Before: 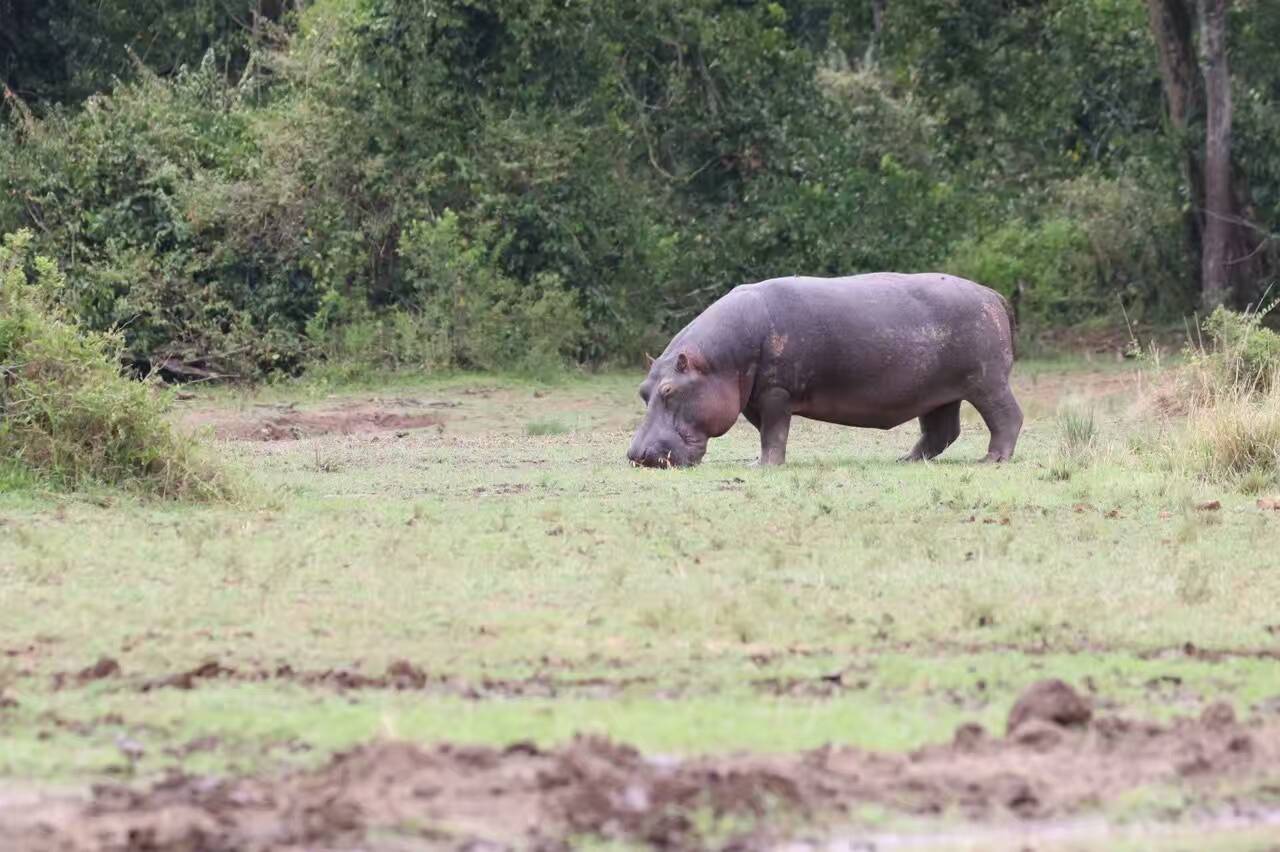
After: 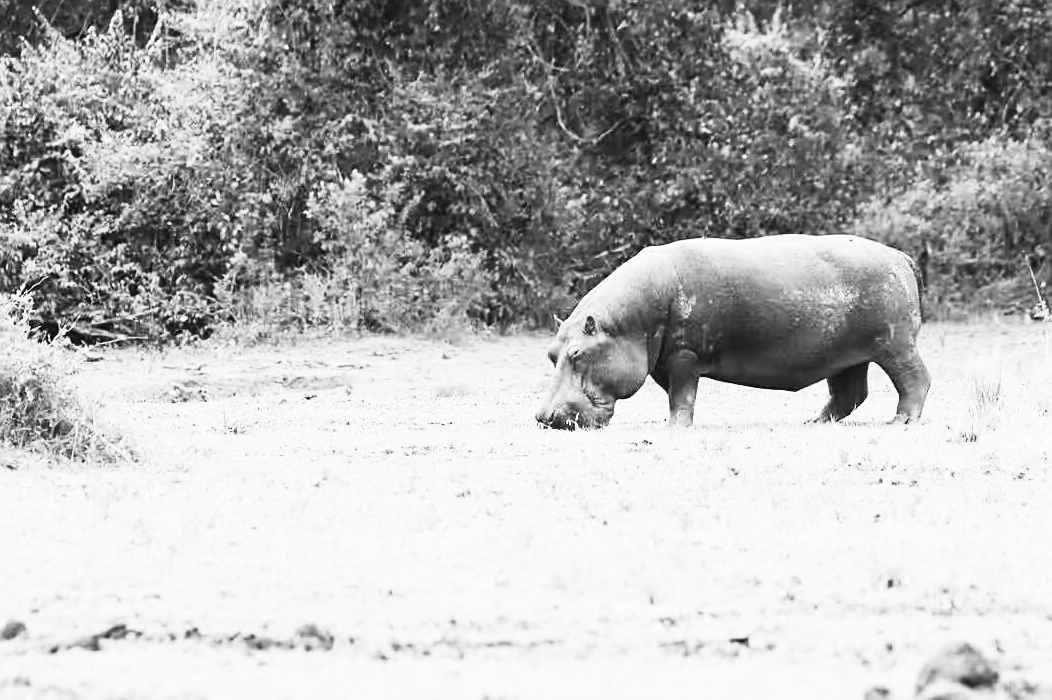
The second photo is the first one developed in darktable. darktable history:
contrast brightness saturation: contrast 0.53, brightness 0.47, saturation -1
crop and rotate: left 7.196%, top 4.574%, right 10.605%, bottom 13.178%
sharpen: on, module defaults
rgb curve: curves: ch0 [(0, 0) (0.136, 0.078) (0.262, 0.245) (0.414, 0.42) (1, 1)], compensate middle gray true, preserve colors basic power
